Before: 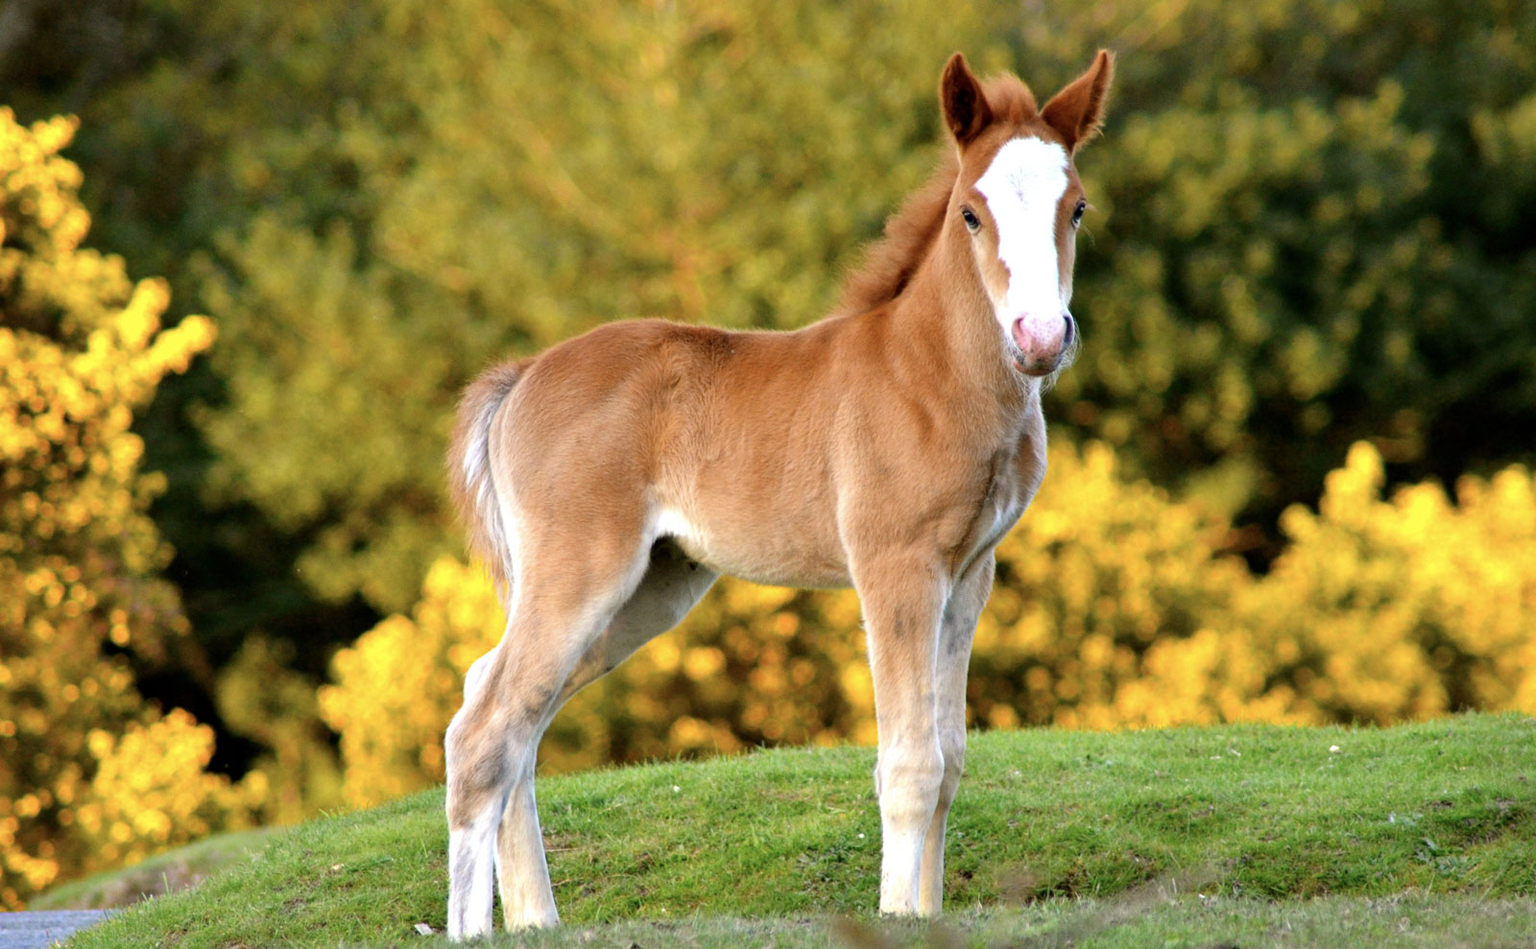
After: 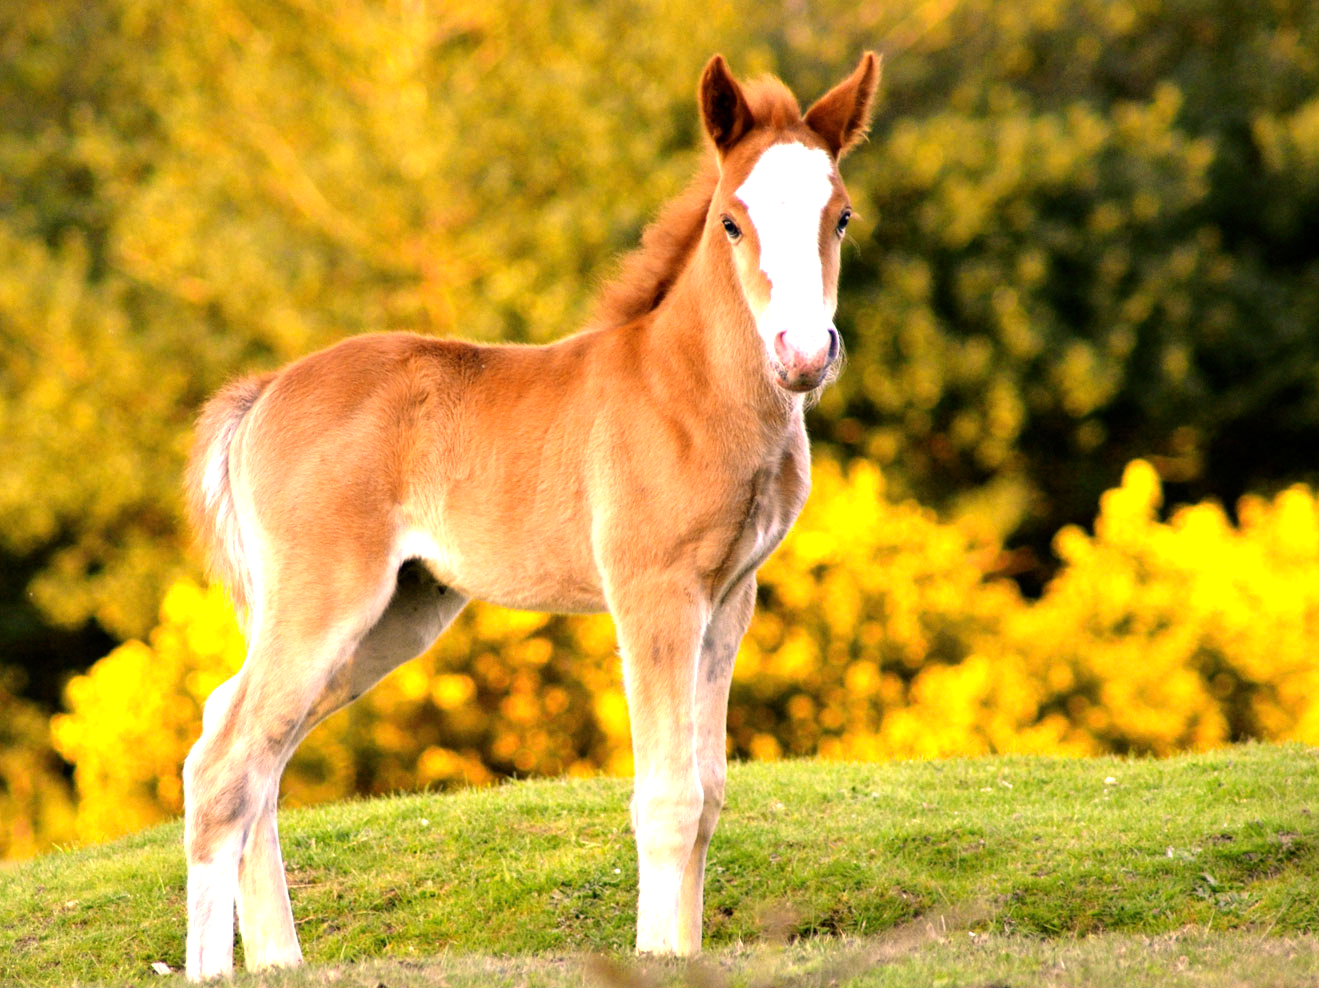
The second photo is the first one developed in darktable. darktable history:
exposure: exposure 0.297 EV, compensate exposure bias true, compensate highlight preservation false
color correction: highlights a* 17.9, highlights b* 18.8
tone equalizer: -8 EV -0.42 EV, -7 EV -0.377 EV, -6 EV -0.341 EV, -5 EV -0.227 EV, -3 EV 0.239 EV, -2 EV 0.33 EV, -1 EV 0.404 EV, +0 EV 0.444 EV
crop: left 17.543%, bottom 0.035%
